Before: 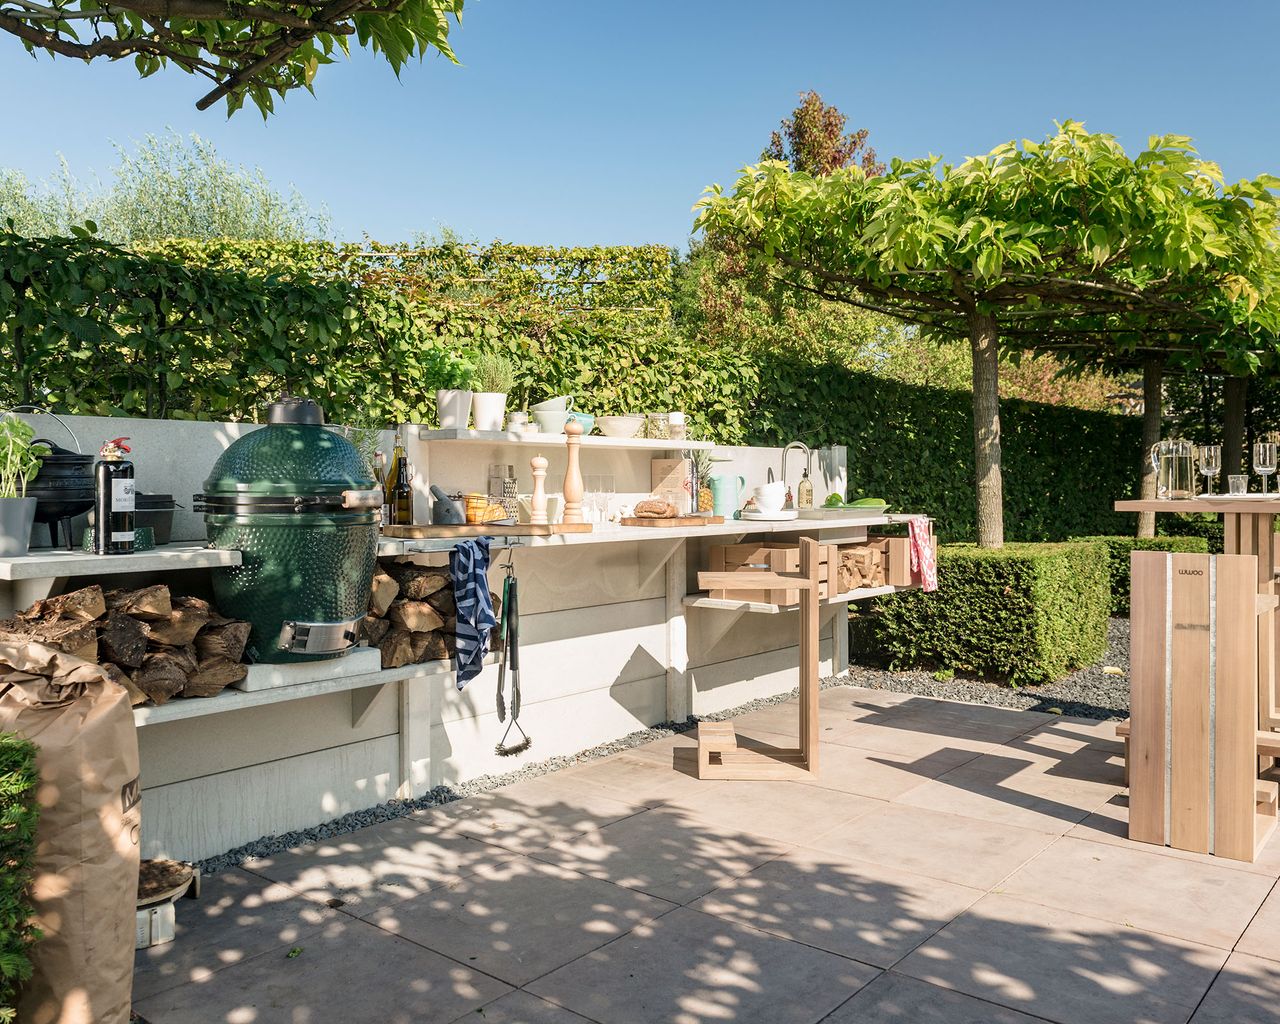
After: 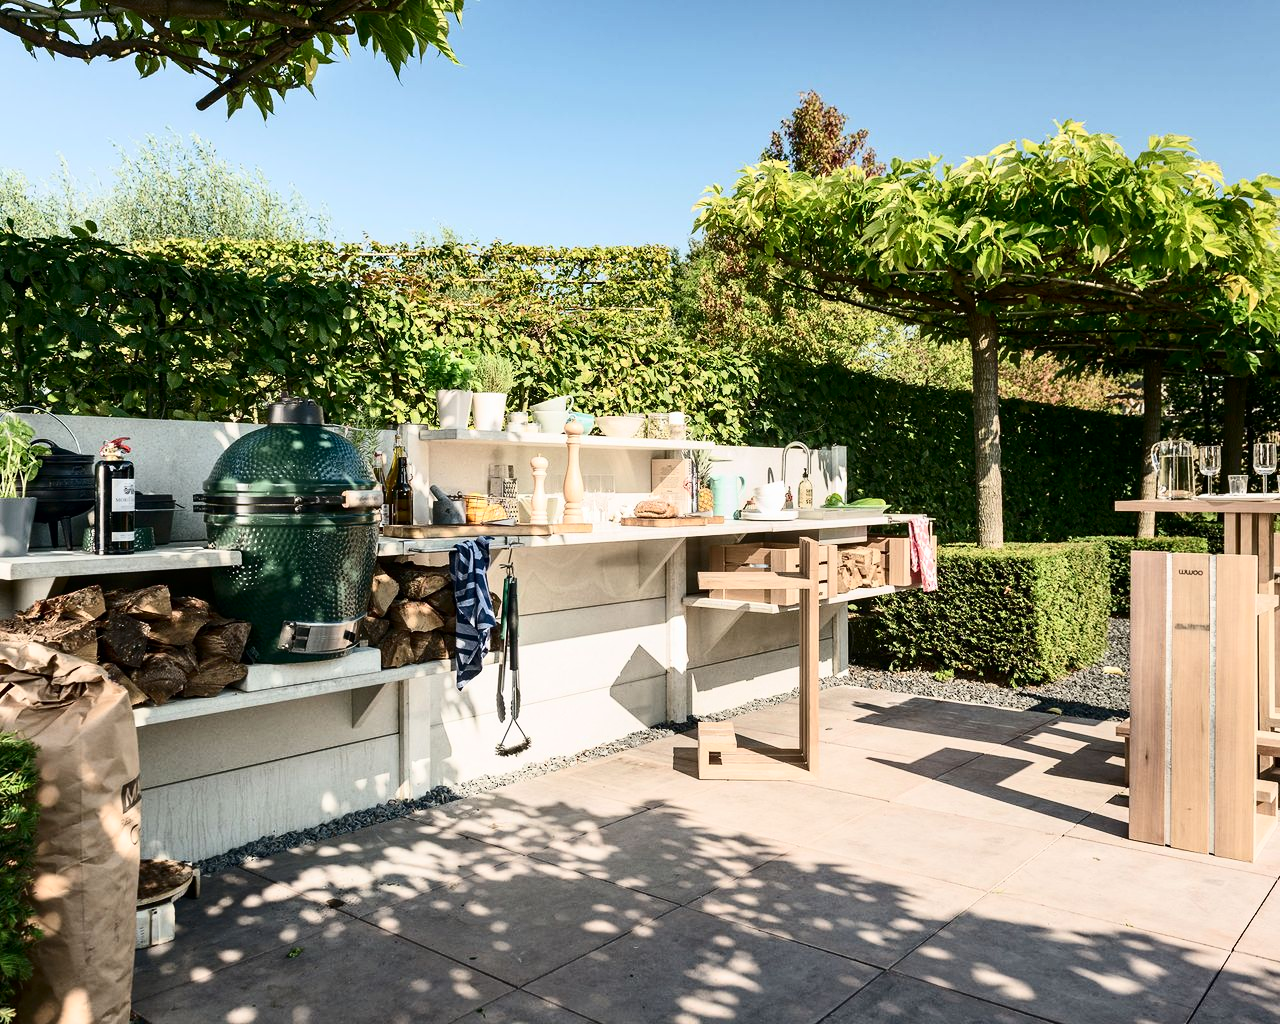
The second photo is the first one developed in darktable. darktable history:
contrast brightness saturation: contrast 0.29
